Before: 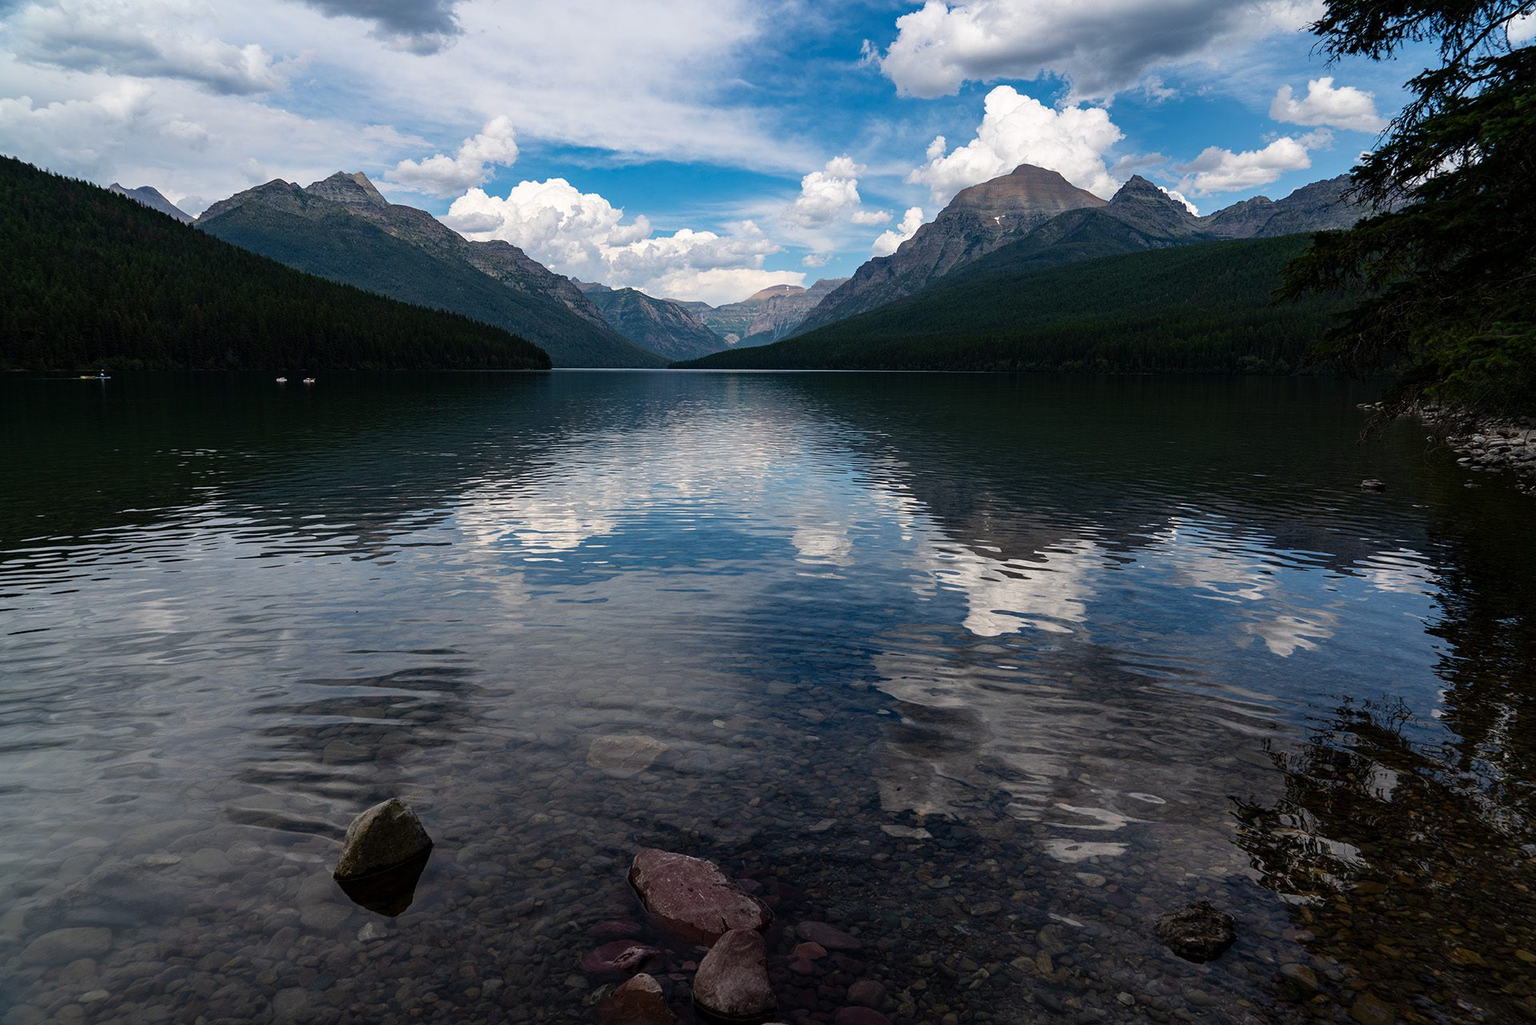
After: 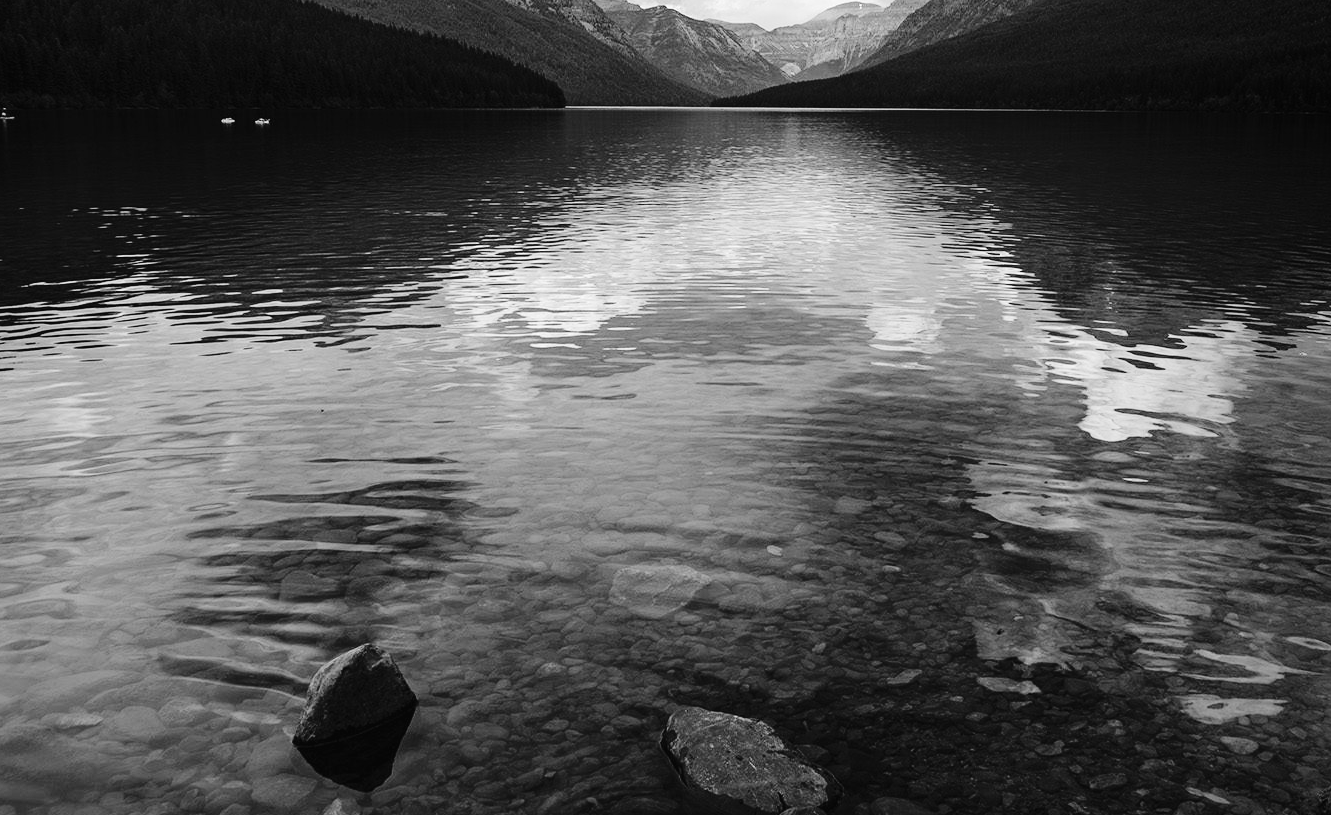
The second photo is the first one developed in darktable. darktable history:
exposure: black level correction -0.002, exposure 0.54 EV, compensate highlight preservation false
crop: left 6.488%, top 27.668%, right 24.183%, bottom 8.656%
vignetting: center (-0.15, 0.013)
monochrome: a -74.22, b 78.2
base curve: curves: ch0 [(0, 0) (0.036, 0.025) (0.121, 0.166) (0.206, 0.329) (0.605, 0.79) (1, 1)], preserve colors none
